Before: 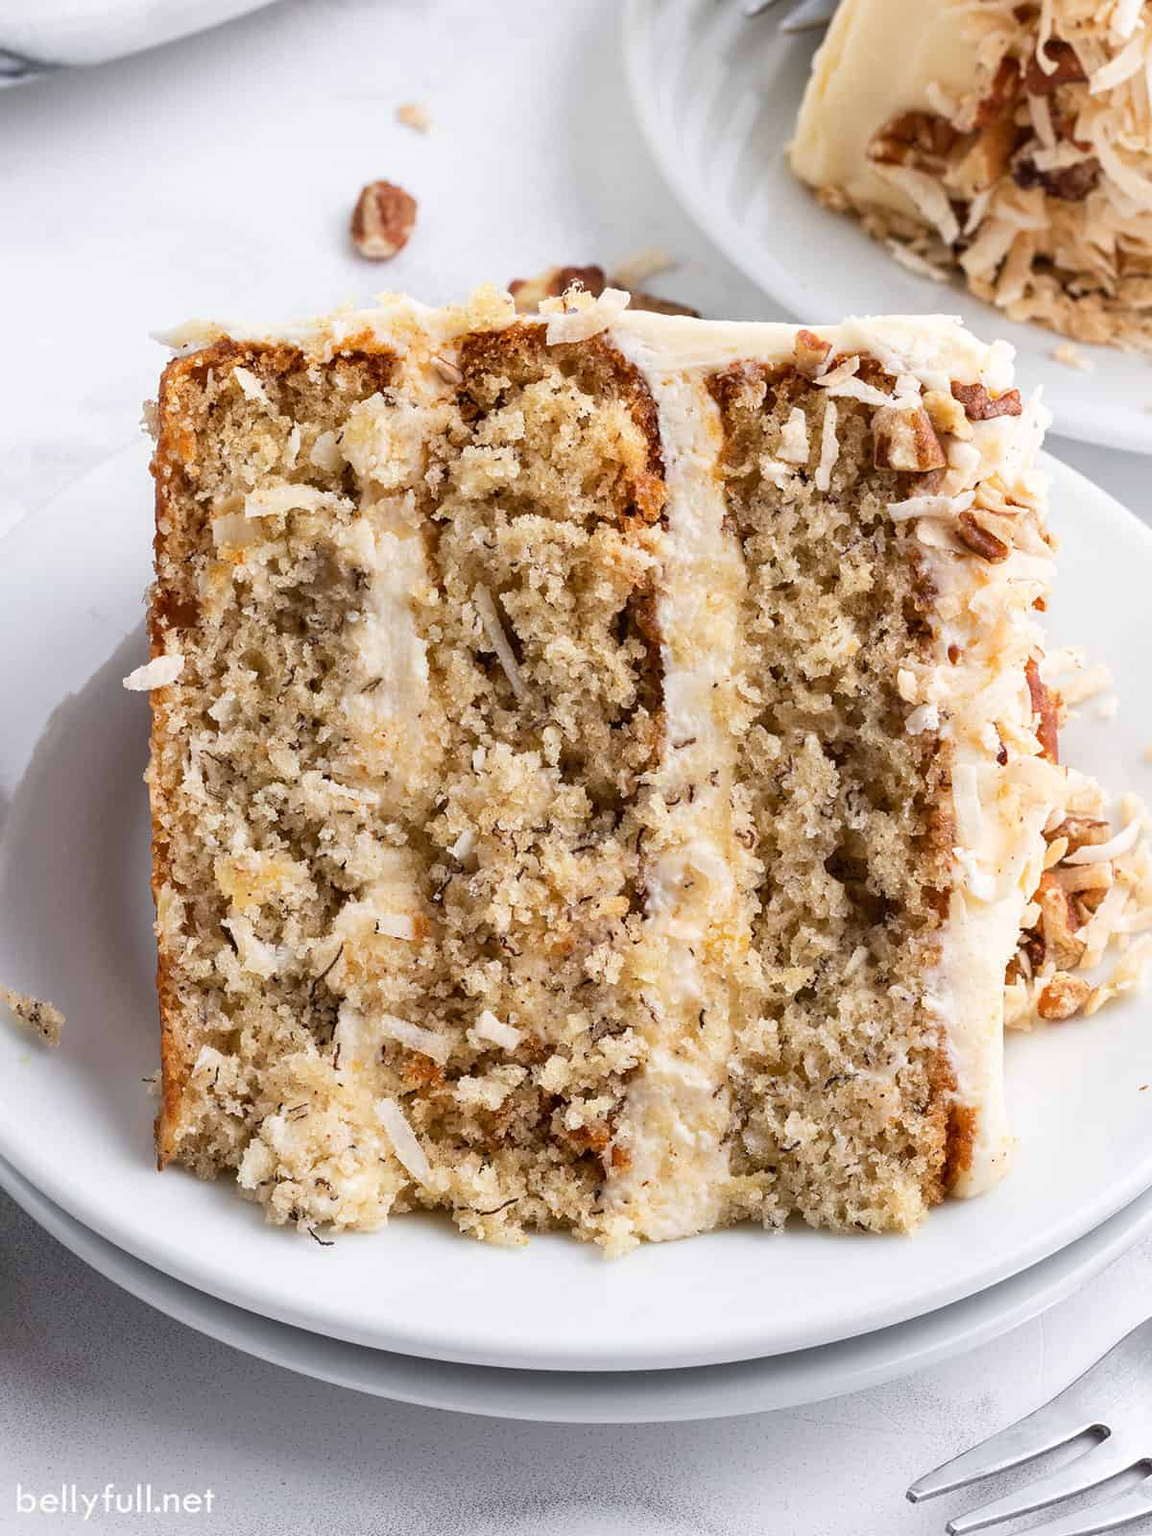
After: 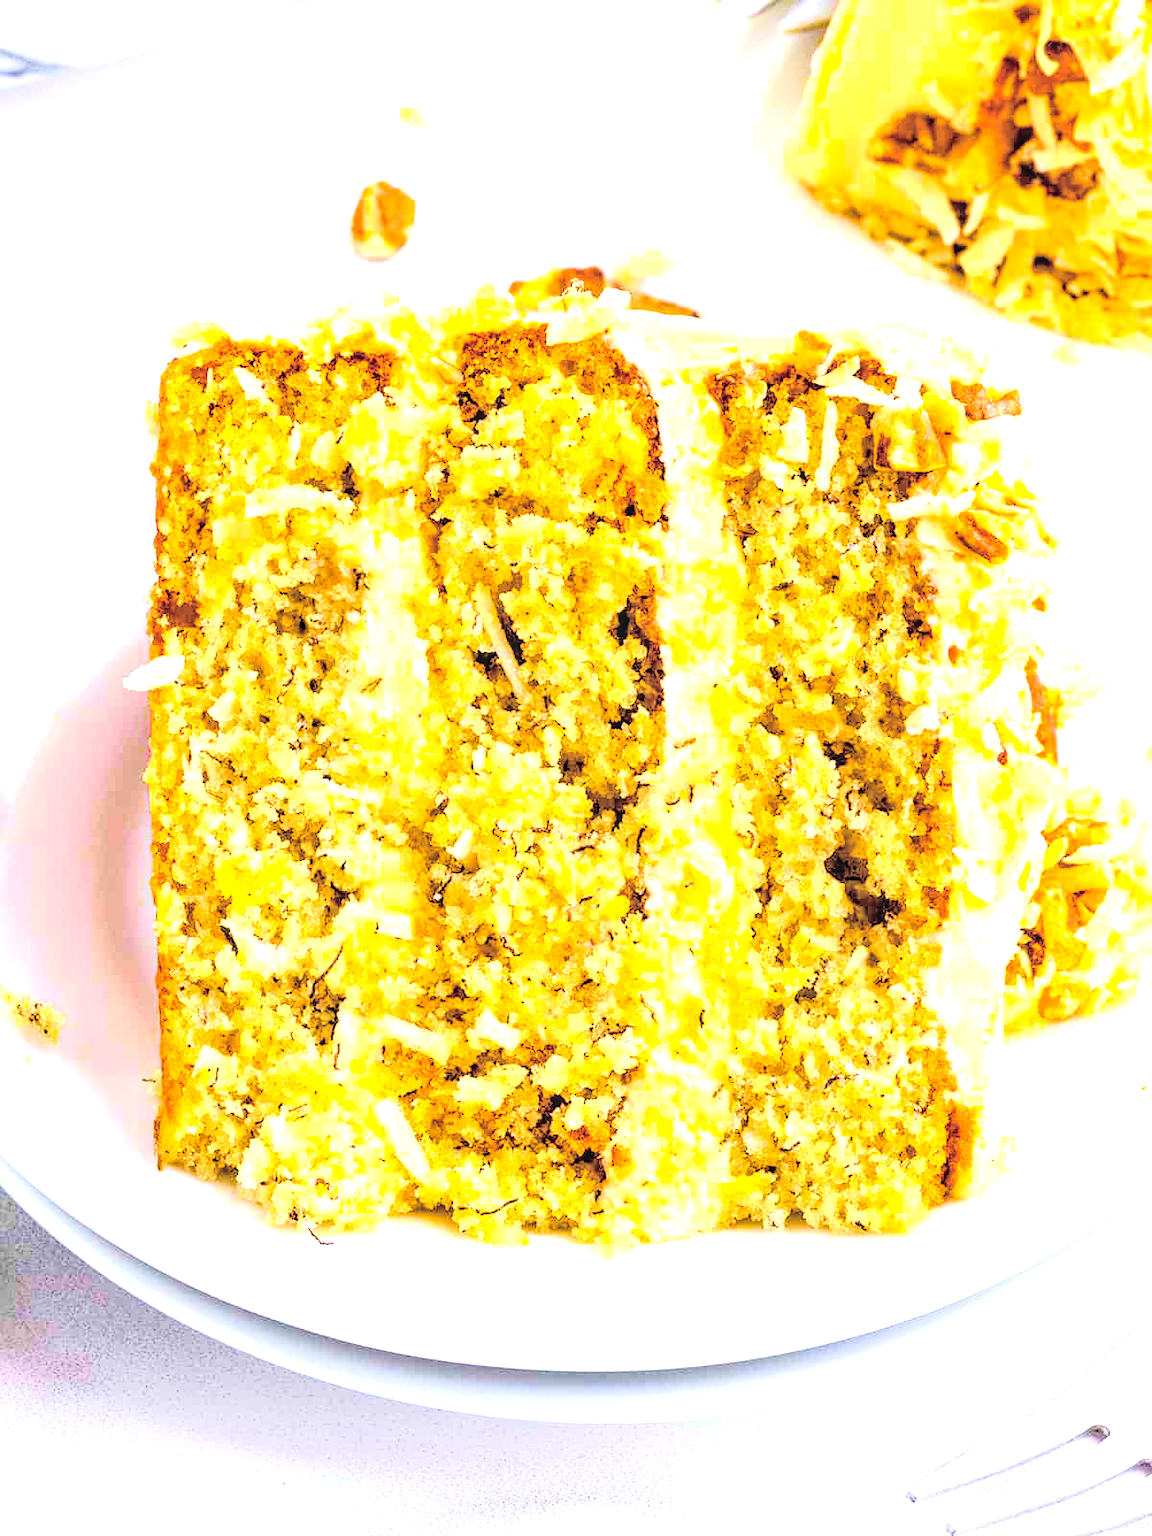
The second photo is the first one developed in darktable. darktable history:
local contrast: on, module defaults
tone curve: curves: ch0 [(0, 0) (0.169, 0.367) (0.635, 0.859) (1, 1)], color space Lab, independent channels, preserve colors none
color balance rgb: linear chroma grading › shadows 10%, linear chroma grading › highlights 10%, linear chroma grading › global chroma 15%, linear chroma grading › mid-tones 15%, perceptual saturation grading › global saturation 40%, perceptual saturation grading › highlights -25%, perceptual saturation grading › mid-tones 35%, perceptual saturation grading › shadows 35%, perceptual brilliance grading › global brilliance 11.29%, global vibrance 11.29%
color balance: lift [0.991, 1, 1, 1], gamma [0.996, 1, 1, 1], input saturation 98.52%, contrast 20.34%, output saturation 103.72%
exposure: black level correction 0, exposure 1 EV, compensate exposure bias true, compensate highlight preservation false
